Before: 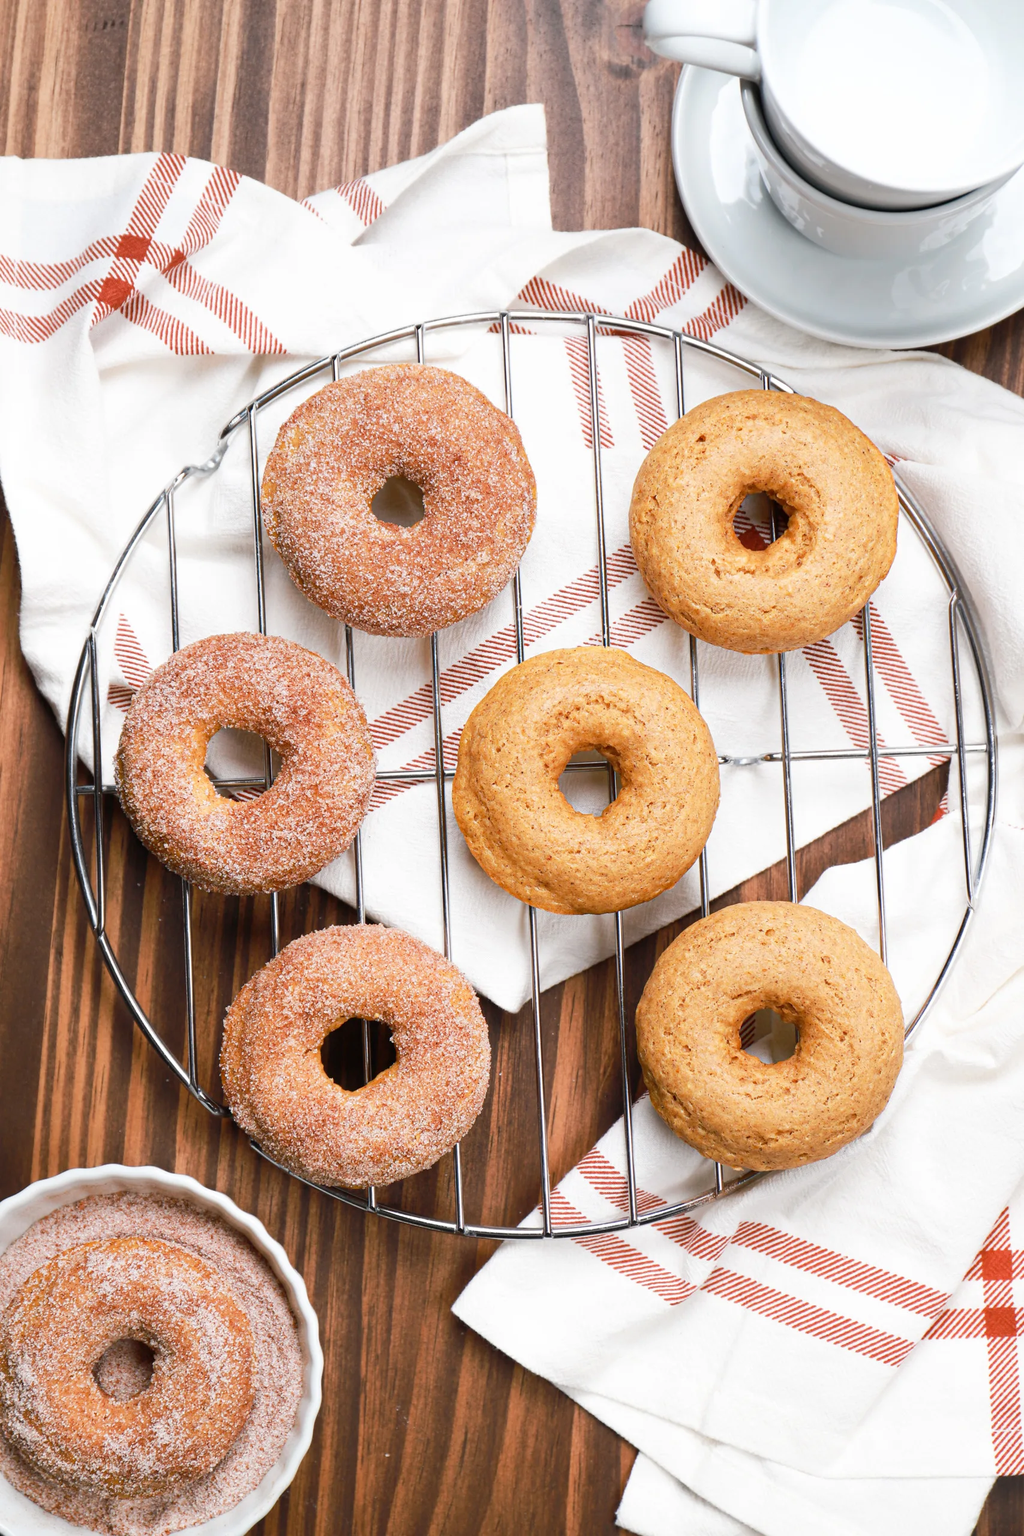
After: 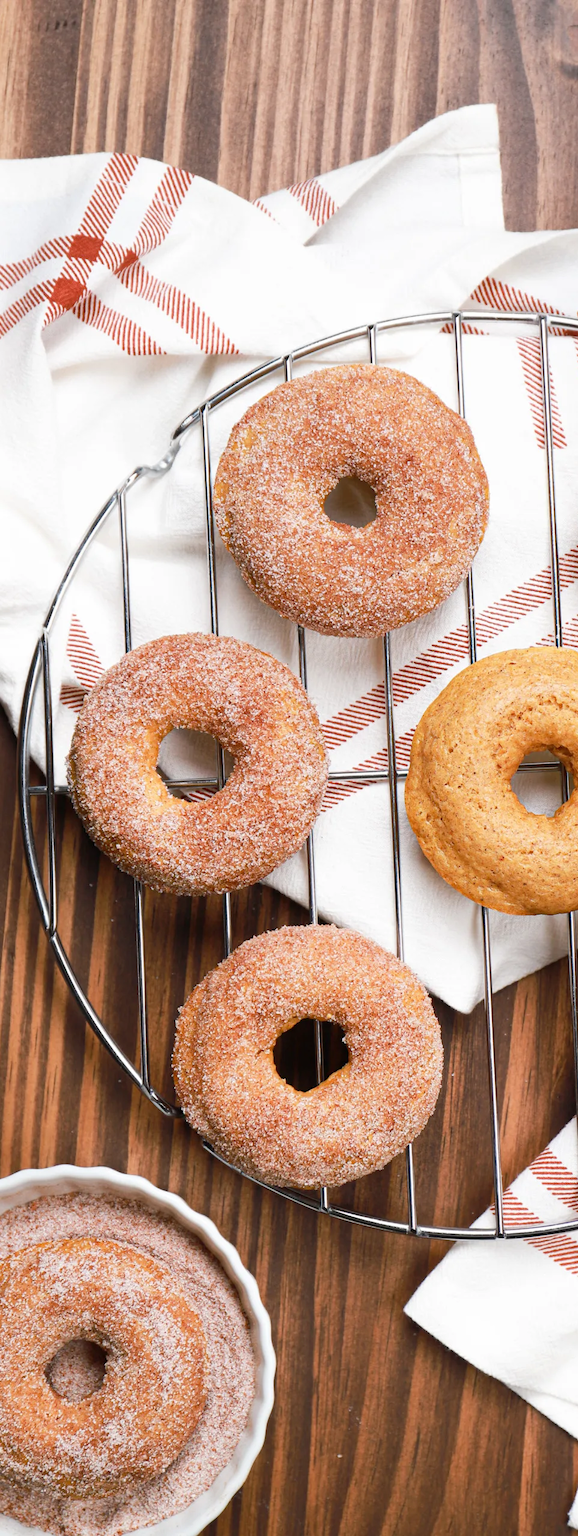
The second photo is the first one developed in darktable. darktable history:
crop: left 4.689%, right 38.828%
